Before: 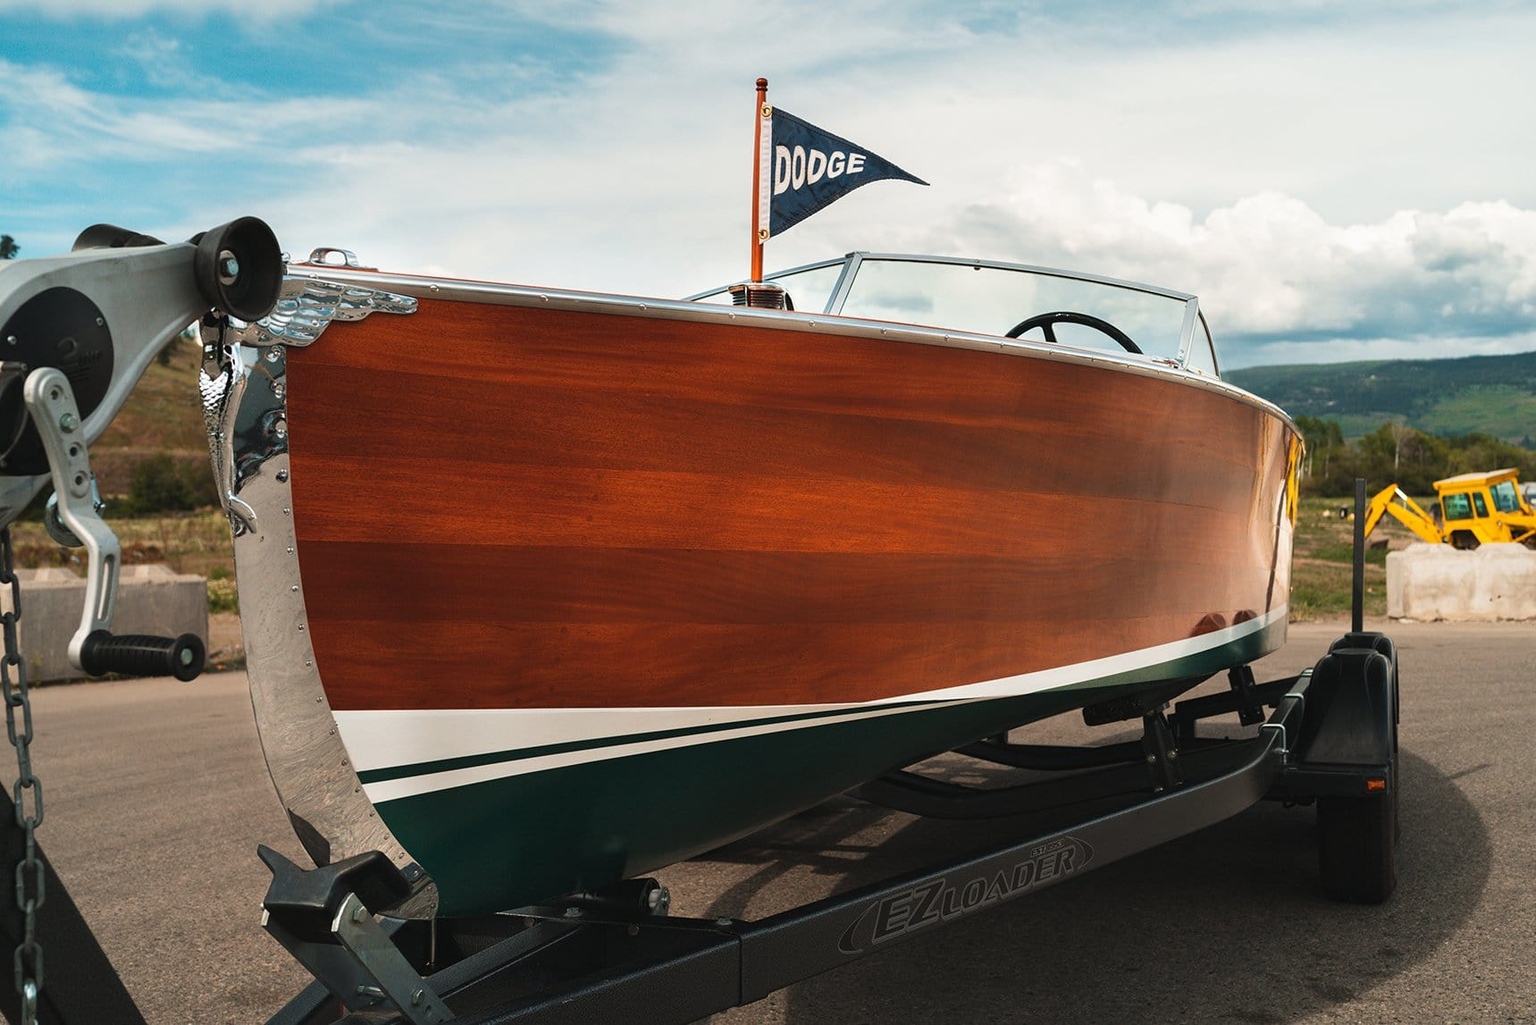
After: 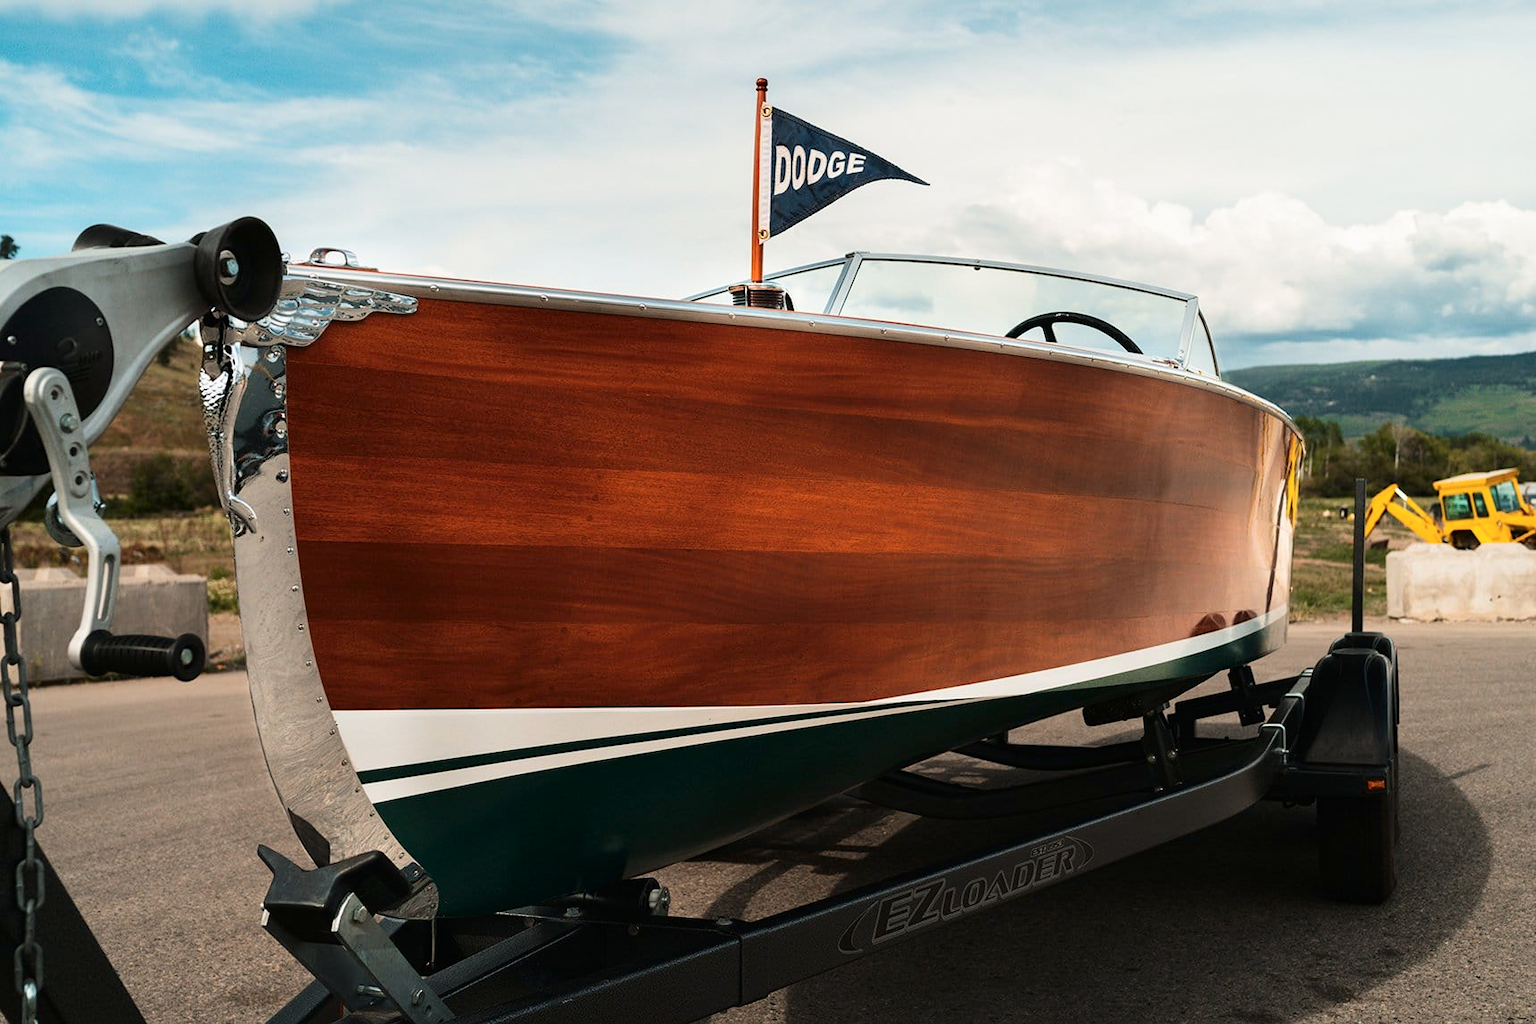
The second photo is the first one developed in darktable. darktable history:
tone curve: curves: ch0 [(0.021, 0) (0.104, 0.052) (0.496, 0.526) (0.737, 0.783) (1, 1)], color space Lab, independent channels, preserve colors none
